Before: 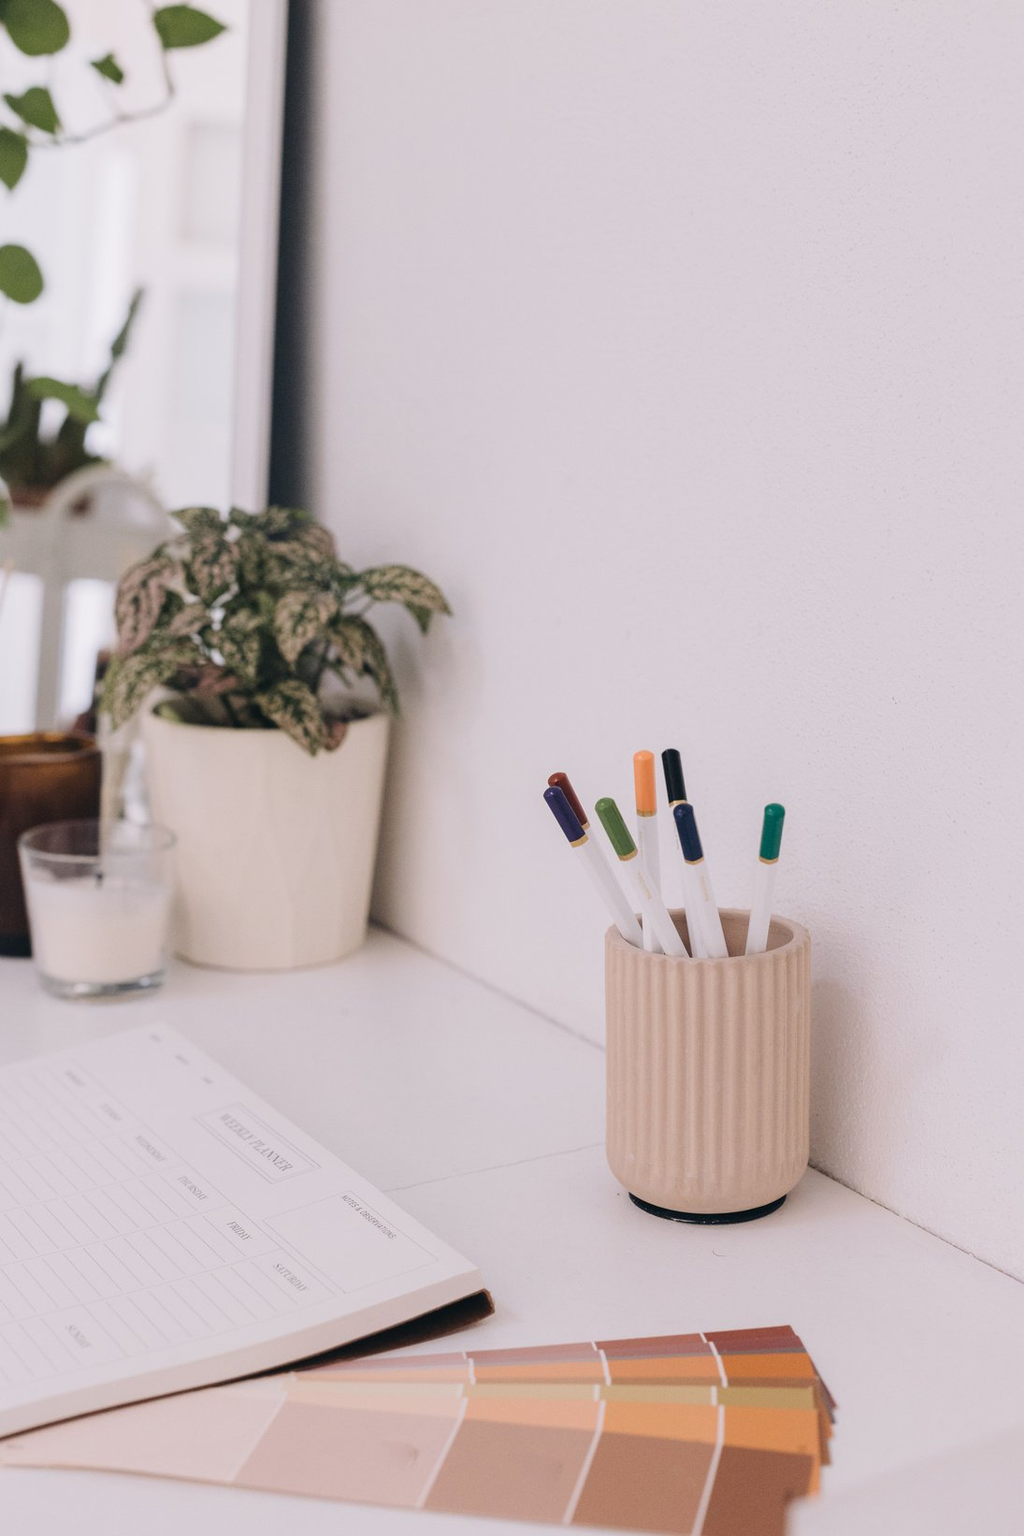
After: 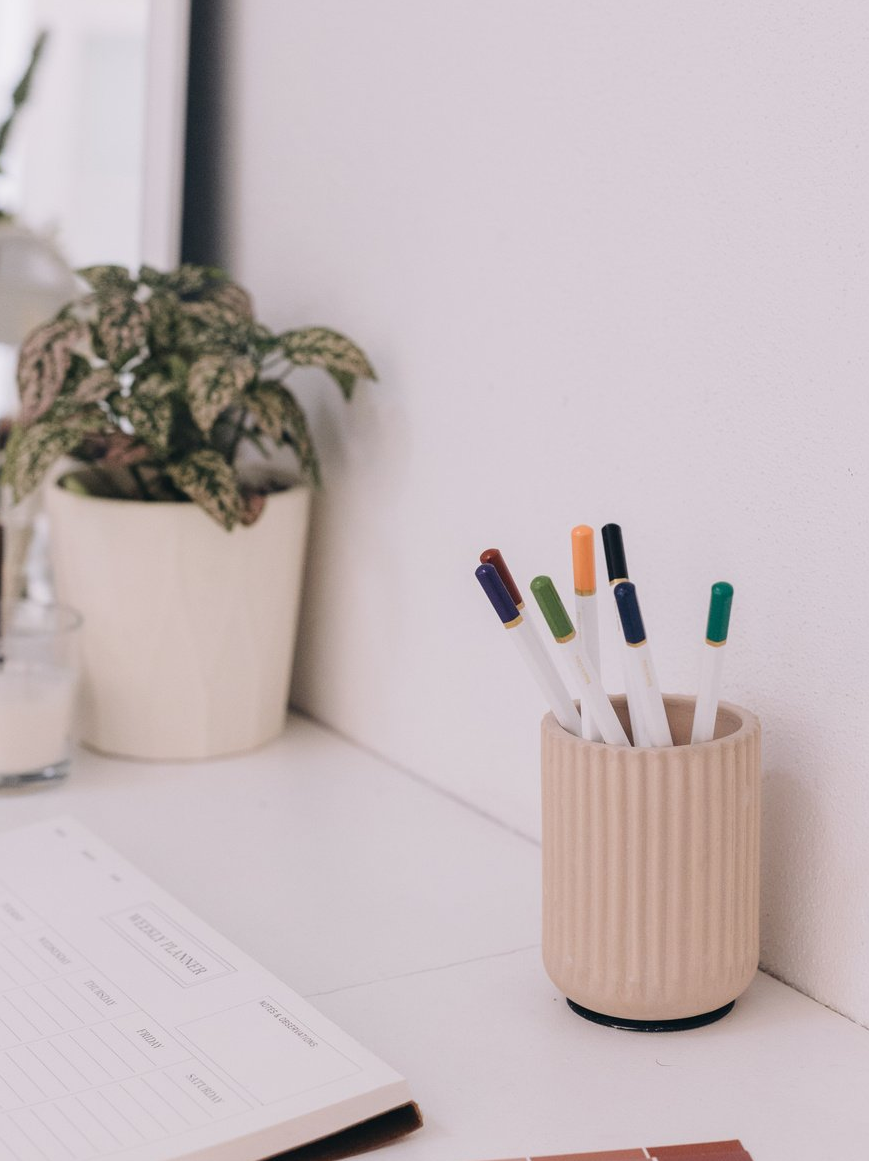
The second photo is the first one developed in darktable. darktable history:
white balance: emerald 1
crop: left 9.712%, top 16.928%, right 10.845%, bottom 12.332%
